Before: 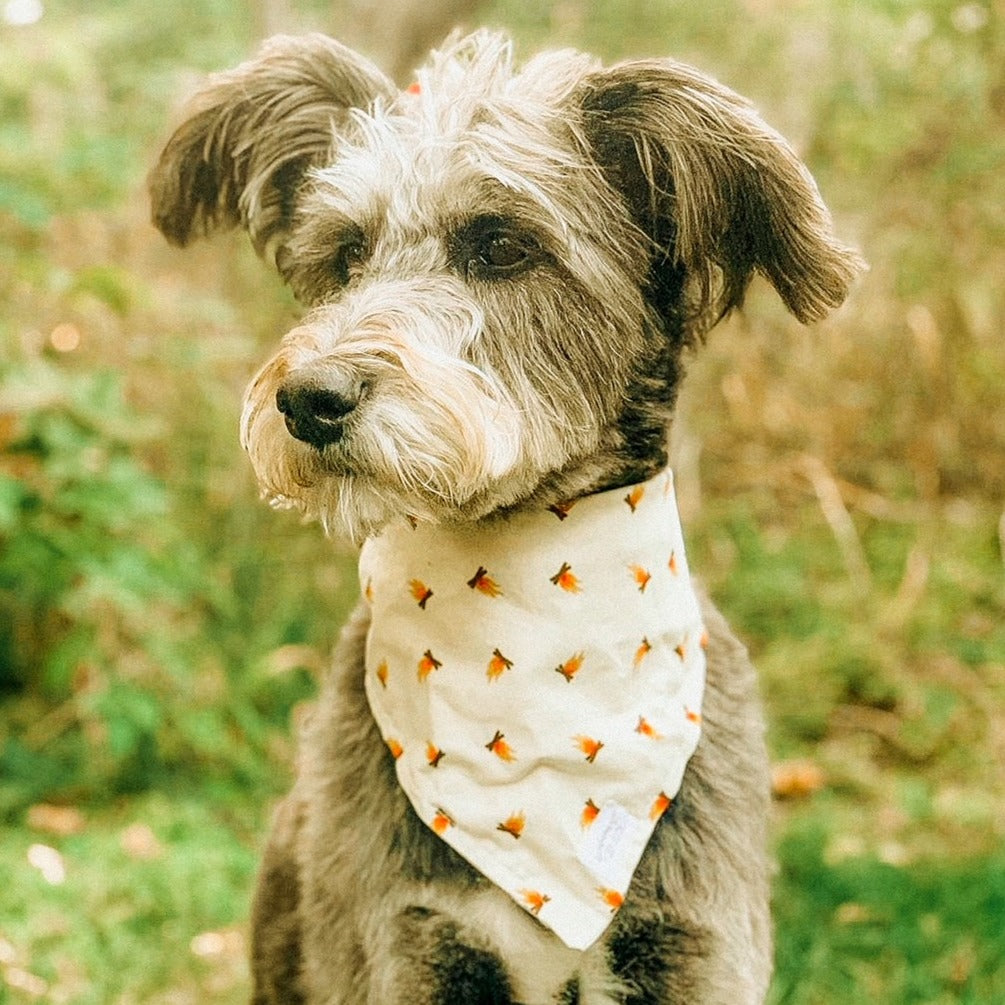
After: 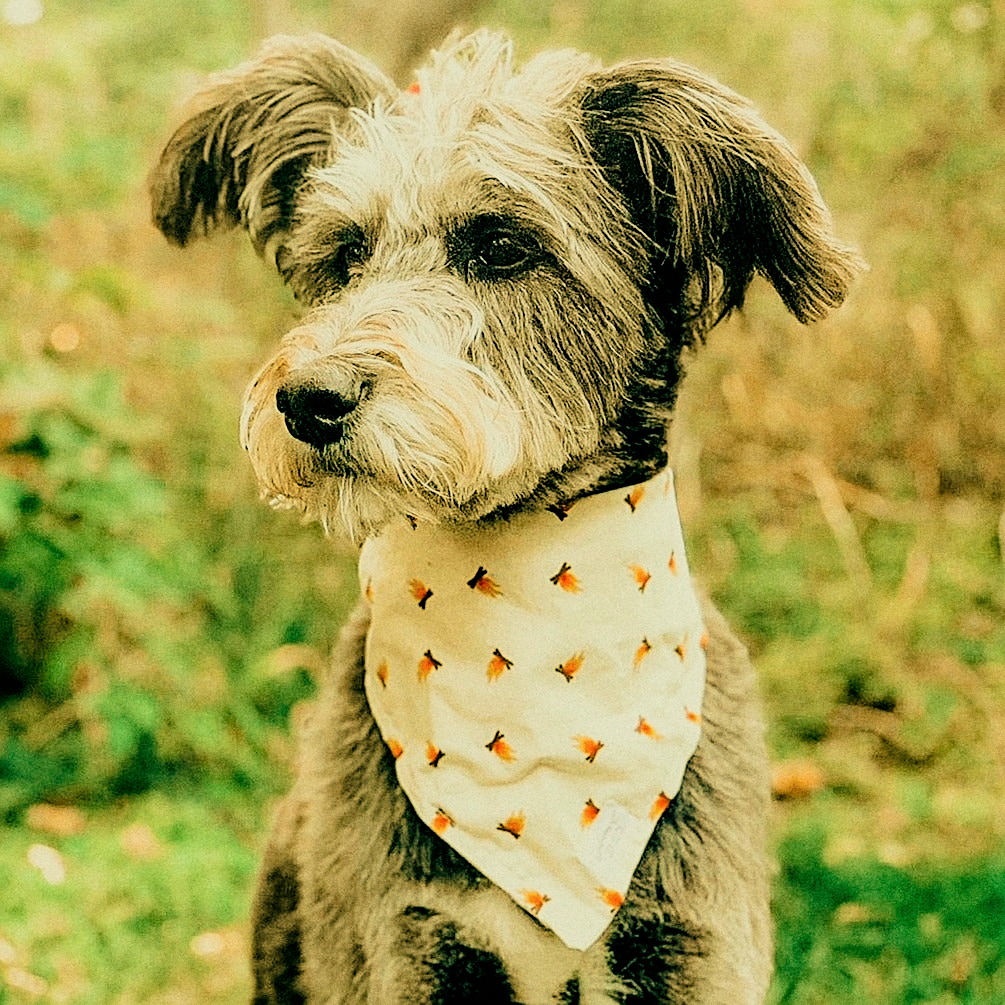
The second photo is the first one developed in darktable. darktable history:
filmic rgb: black relative exposure -5 EV, hardness 2.88, contrast 1.4, highlights saturation mix -30%
grain: on, module defaults
color balance: mode lift, gamma, gain (sRGB), lift [1, 0.69, 1, 1], gamma [1, 1.482, 1, 1], gain [1, 1, 1, 0.802]
haze removal: compatibility mode true, adaptive false
sharpen: on, module defaults
